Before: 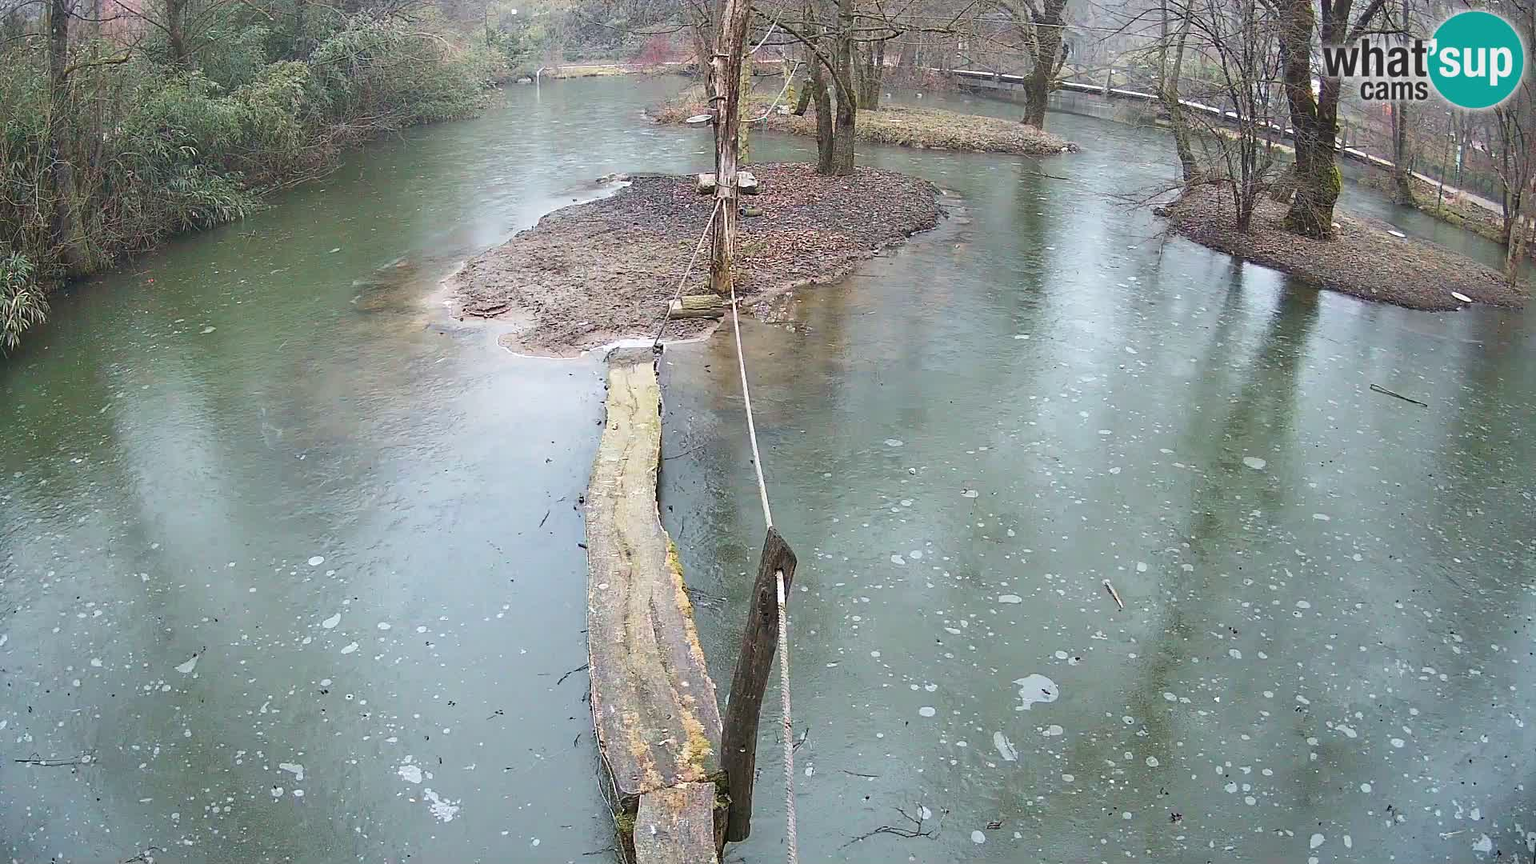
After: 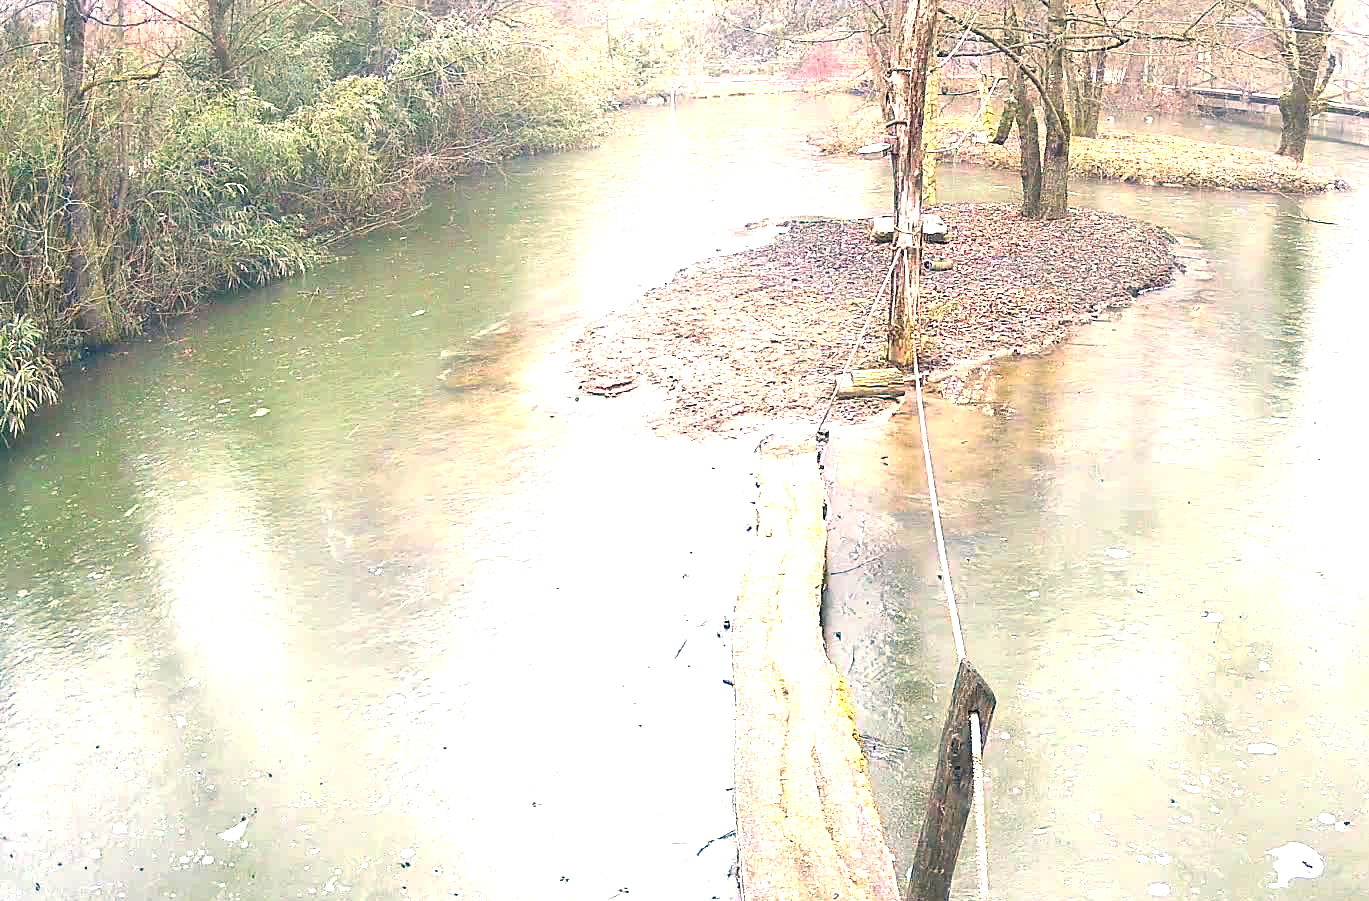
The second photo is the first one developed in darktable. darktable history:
exposure: black level correction 0, exposure 1.615 EV, compensate highlight preservation false
color correction: highlights a* 10.27, highlights b* 14.84, shadows a* -10.22, shadows b* -15.11
crop: right 28.689%, bottom 16.516%
